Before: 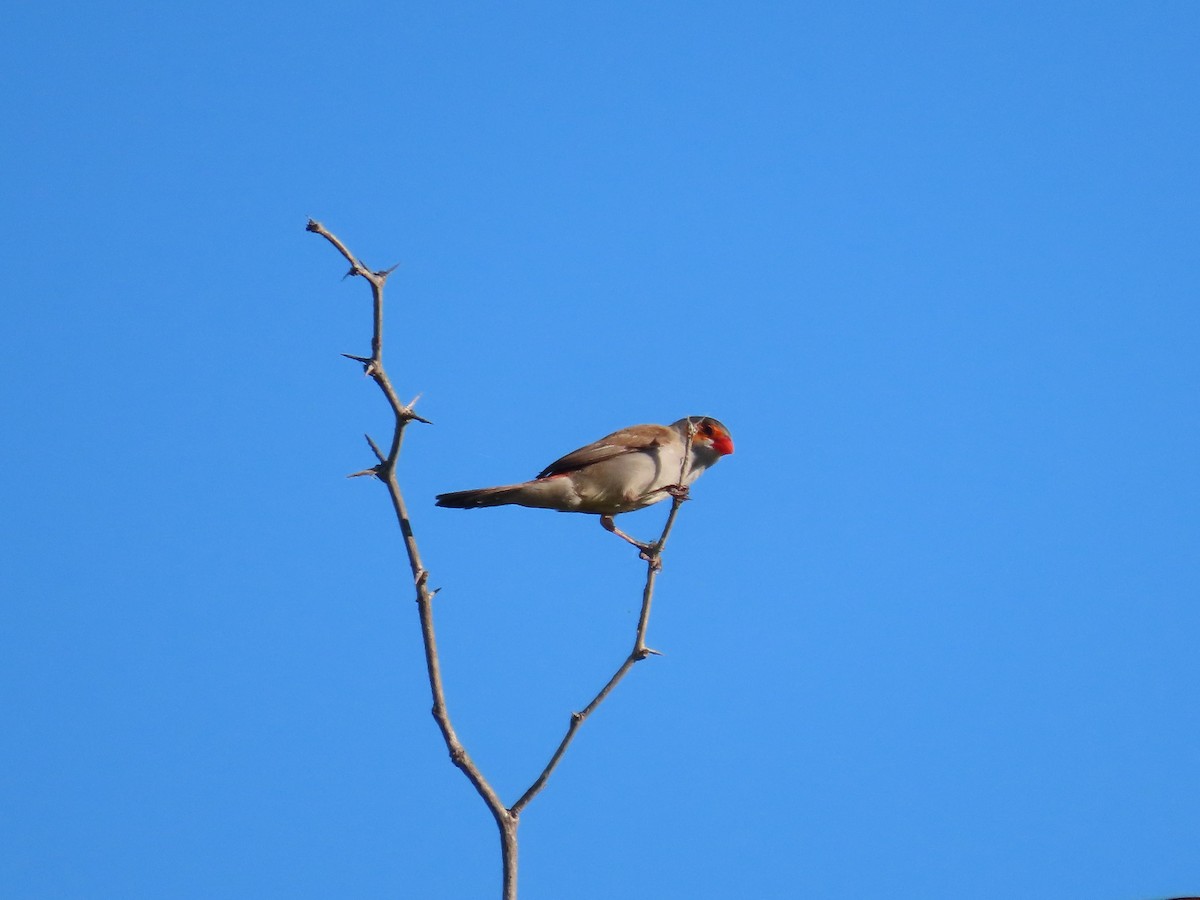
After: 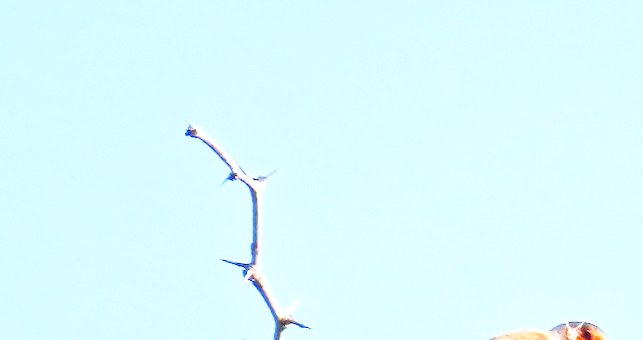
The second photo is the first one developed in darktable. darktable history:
exposure: black level correction 0, exposure 1.7 EV, compensate exposure bias true, compensate highlight preservation false
tone equalizer: -8 EV -0.002 EV, -7 EV 0.005 EV, -6 EV -0.009 EV, -5 EV 0.011 EV, -4 EV -0.012 EV, -3 EV 0.007 EV, -2 EV -0.062 EV, -1 EV -0.293 EV, +0 EV -0.582 EV, smoothing diameter 2%, edges refinement/feathering 20, mask exposure compensation -1.57 EV, filter diffusion 5
base curve: curves: ch0 [(0, 0) (0.012, 0.01) (0.073, 0.168) (0.31, 0.711) (0.645, 0.957) (1, 1)], preserve colors none
crop: left 10.121%, top 10.631%, right 36.218%, bottom 51.526%
